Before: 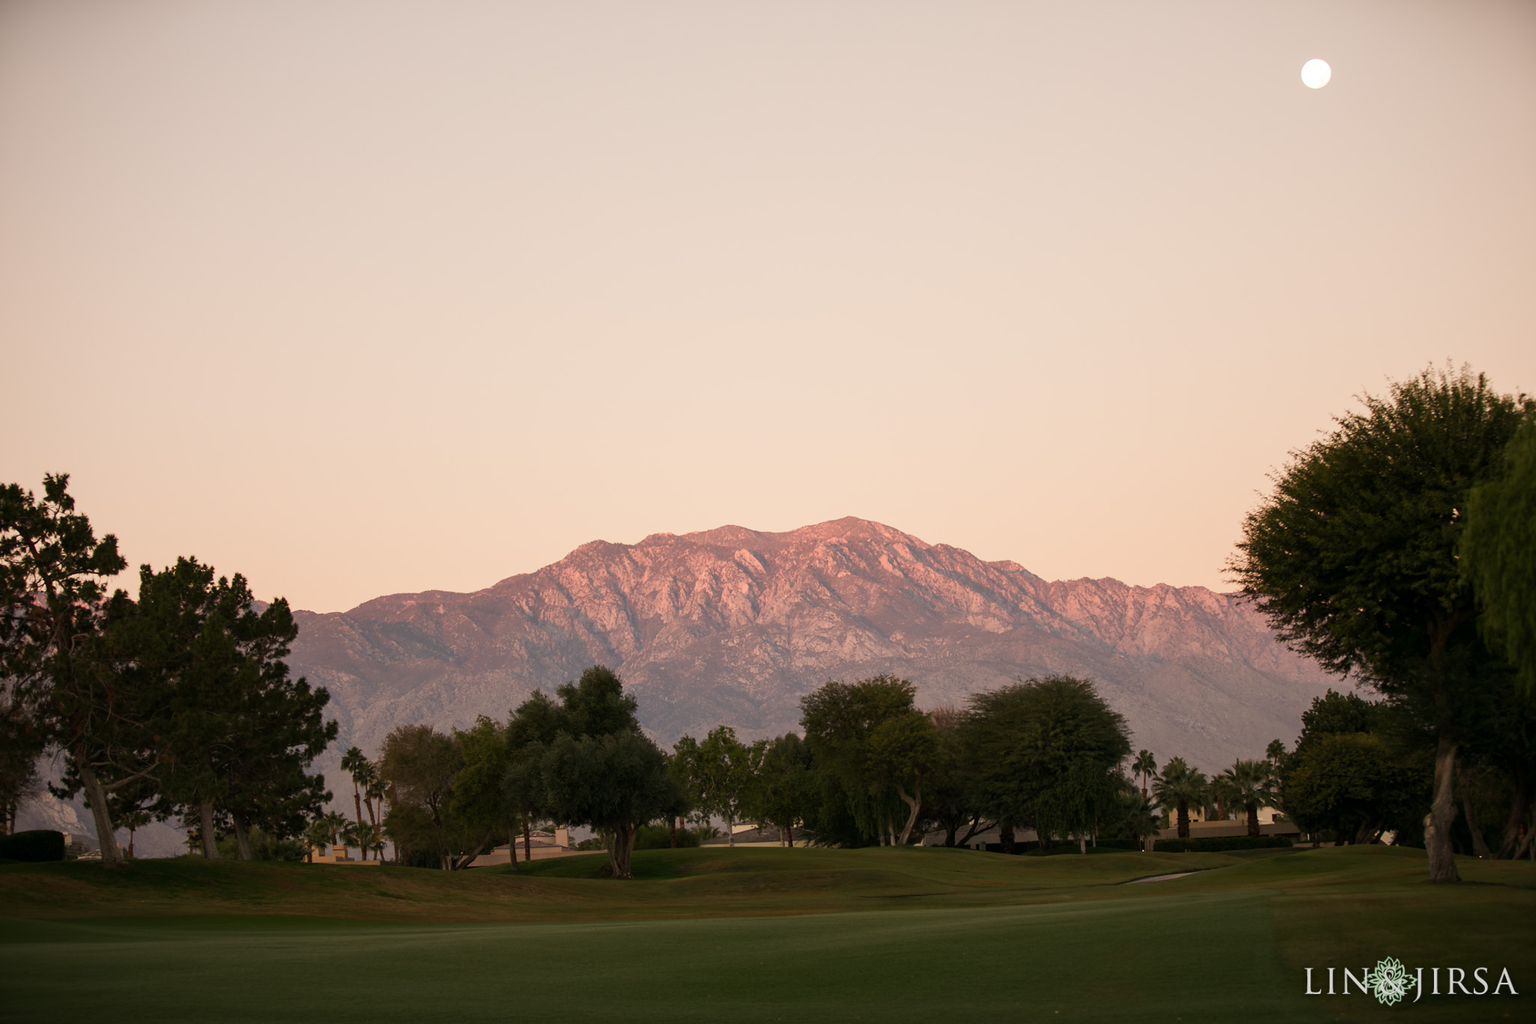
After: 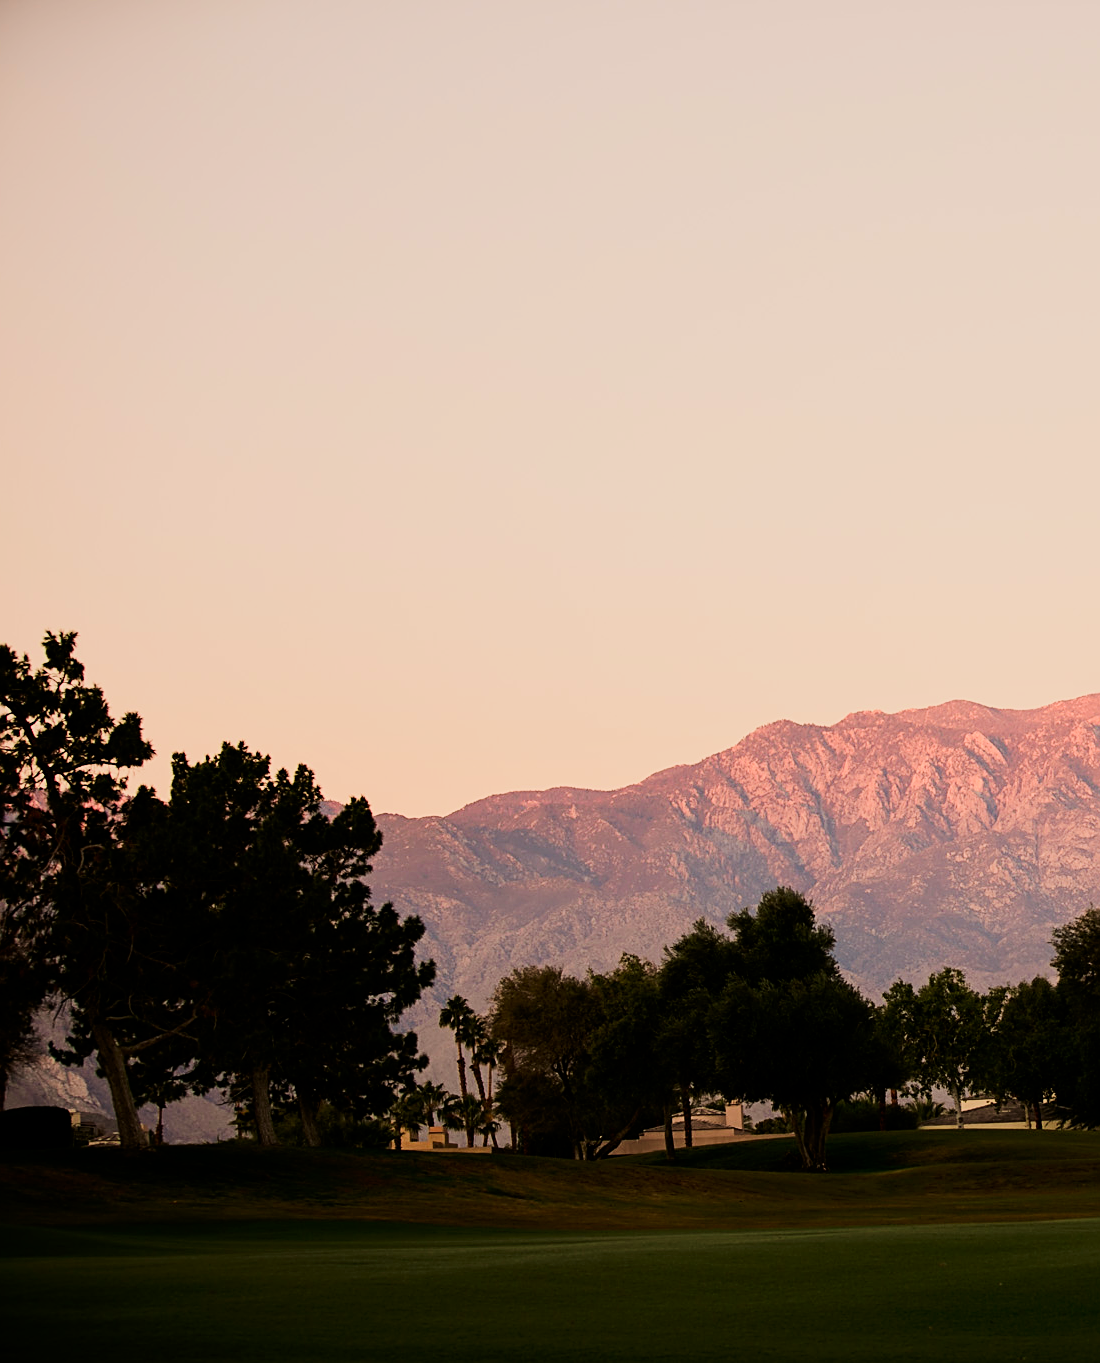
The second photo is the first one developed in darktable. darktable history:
sharpen: on, module defaults
crop: left 0.776%, right 45.478%, bottom 0.08%
tone equalizer: -8 EV -0.379 EV, -7 EV -0.429 EV, -6 EV -0.336 EV, -5 EV -0.24 EV, -3 EV 0.239 EV, -2 EV 0.307 EV, -1 EV 0.389 EV, +0 EV 0.392 EV
filmic rgb: black relative exposure -7.18 EV, white relative exposure 5.36 EV, hardness 3.02
contrast brightness saturation: contrast 0.185, saturation 0.303
velvia: on, module defaults
